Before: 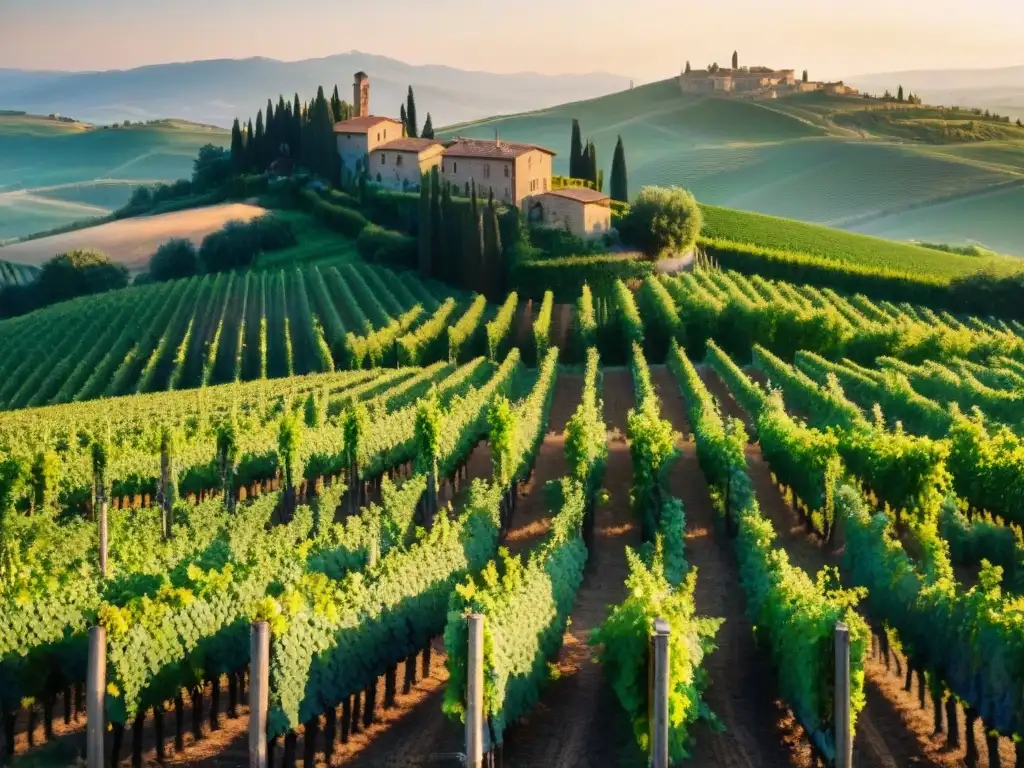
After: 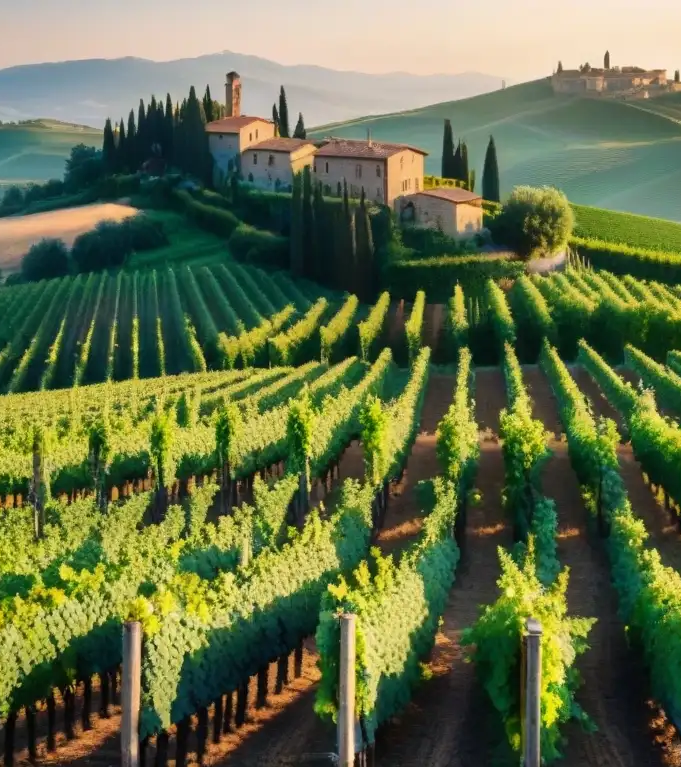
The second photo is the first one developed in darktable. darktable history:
crop and rotate: left 12.587%, right 20.848%
